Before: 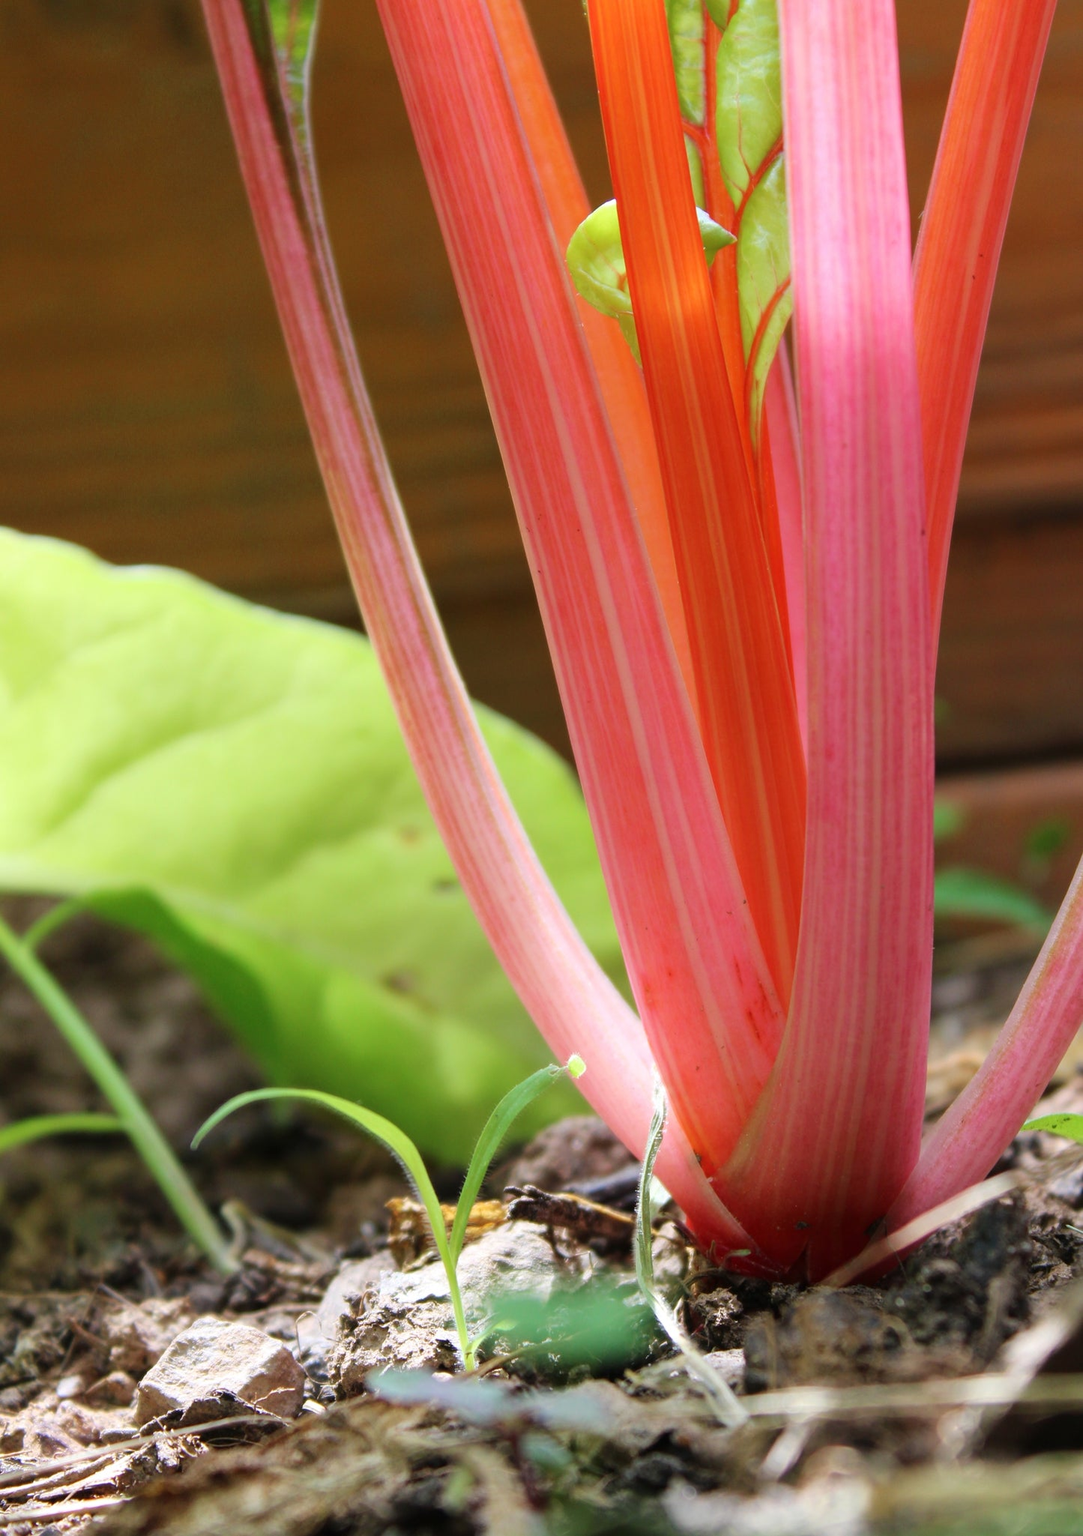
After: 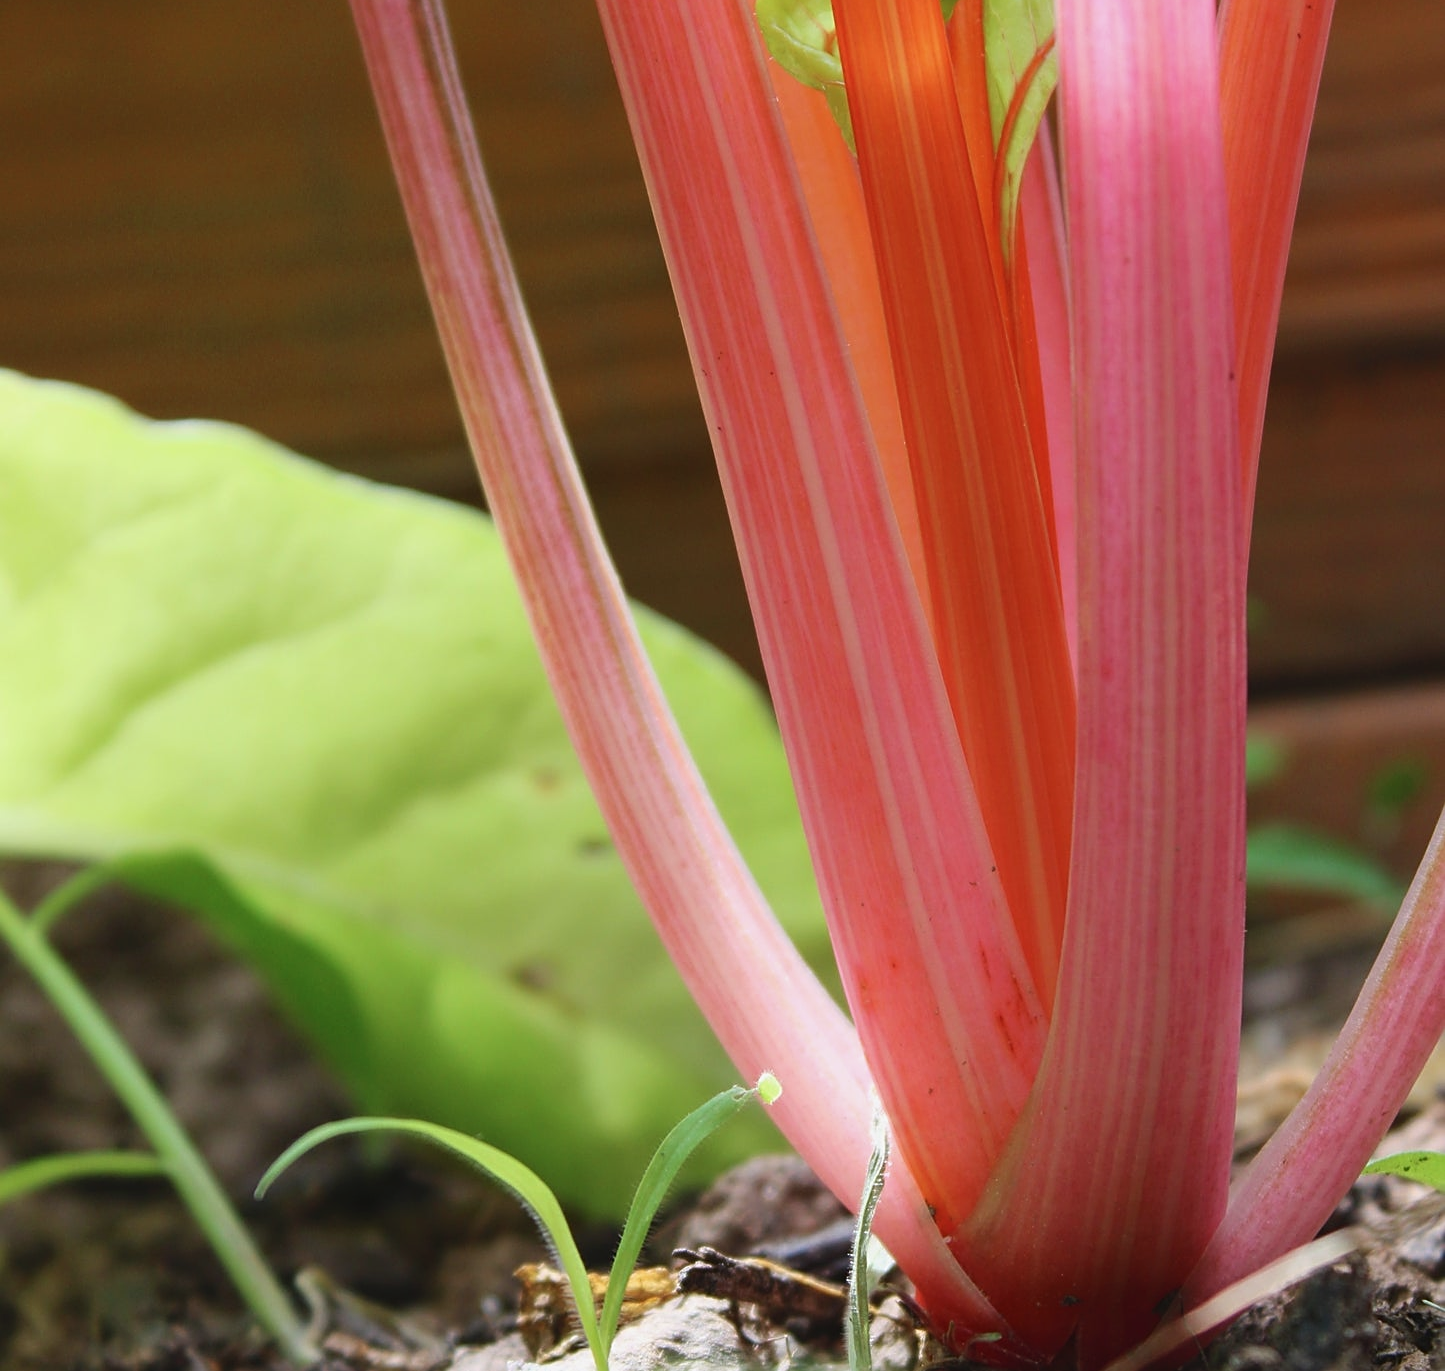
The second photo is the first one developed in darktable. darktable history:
sharpen: on, module defaults
contrast brightness saturation: contrast -0.083, brightness -0.032, saturation -0.114
tone curve: curves: ch0 [(0, 0) (0.003, 0.014) (0.011, 0.019) (0.025, 0.029) (0.044, 0.047) (0.069, 0.071) (0.1, 0.101) (0.136, 0.131) (0.177, 0.166) (0.224, 0.212) (0.277, 0.263) (0.335, 0.32) (0.399, 0.387) (0.468, 0.459) (0.543, 0.541) (0.623, 0.626) (0.709, 0.717) (0.801, 0.813) (0.898, 0.909) (1, 1)], color space Lab, independent channels, preserve colors none
crop: top 16.325%, bottom 16.727%
